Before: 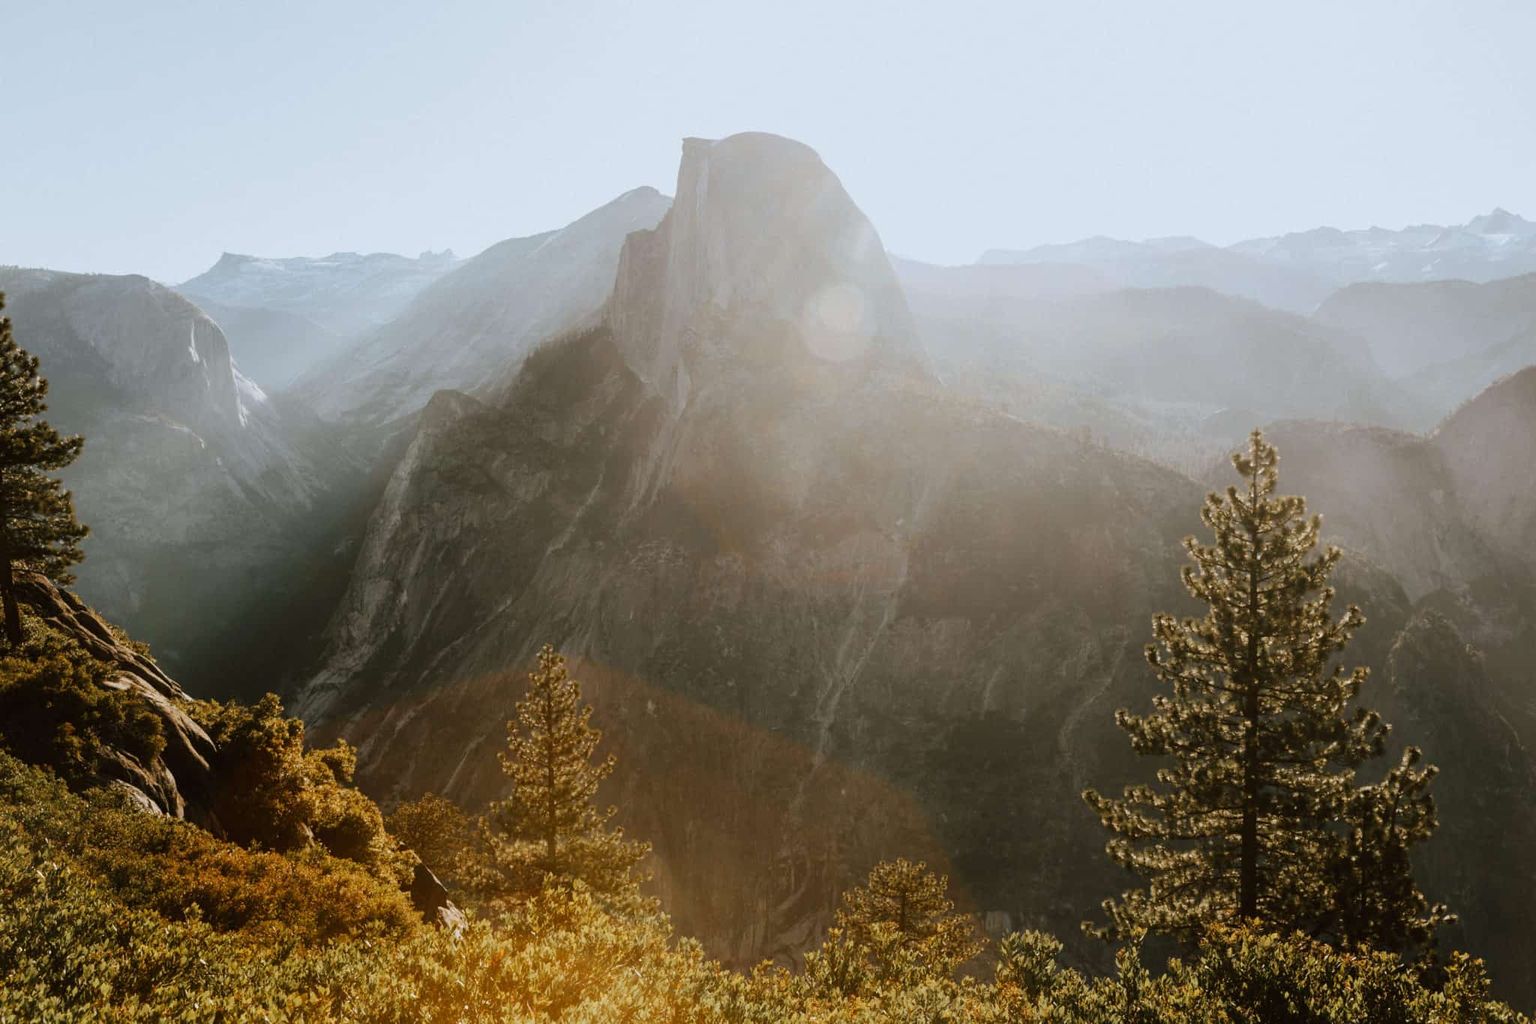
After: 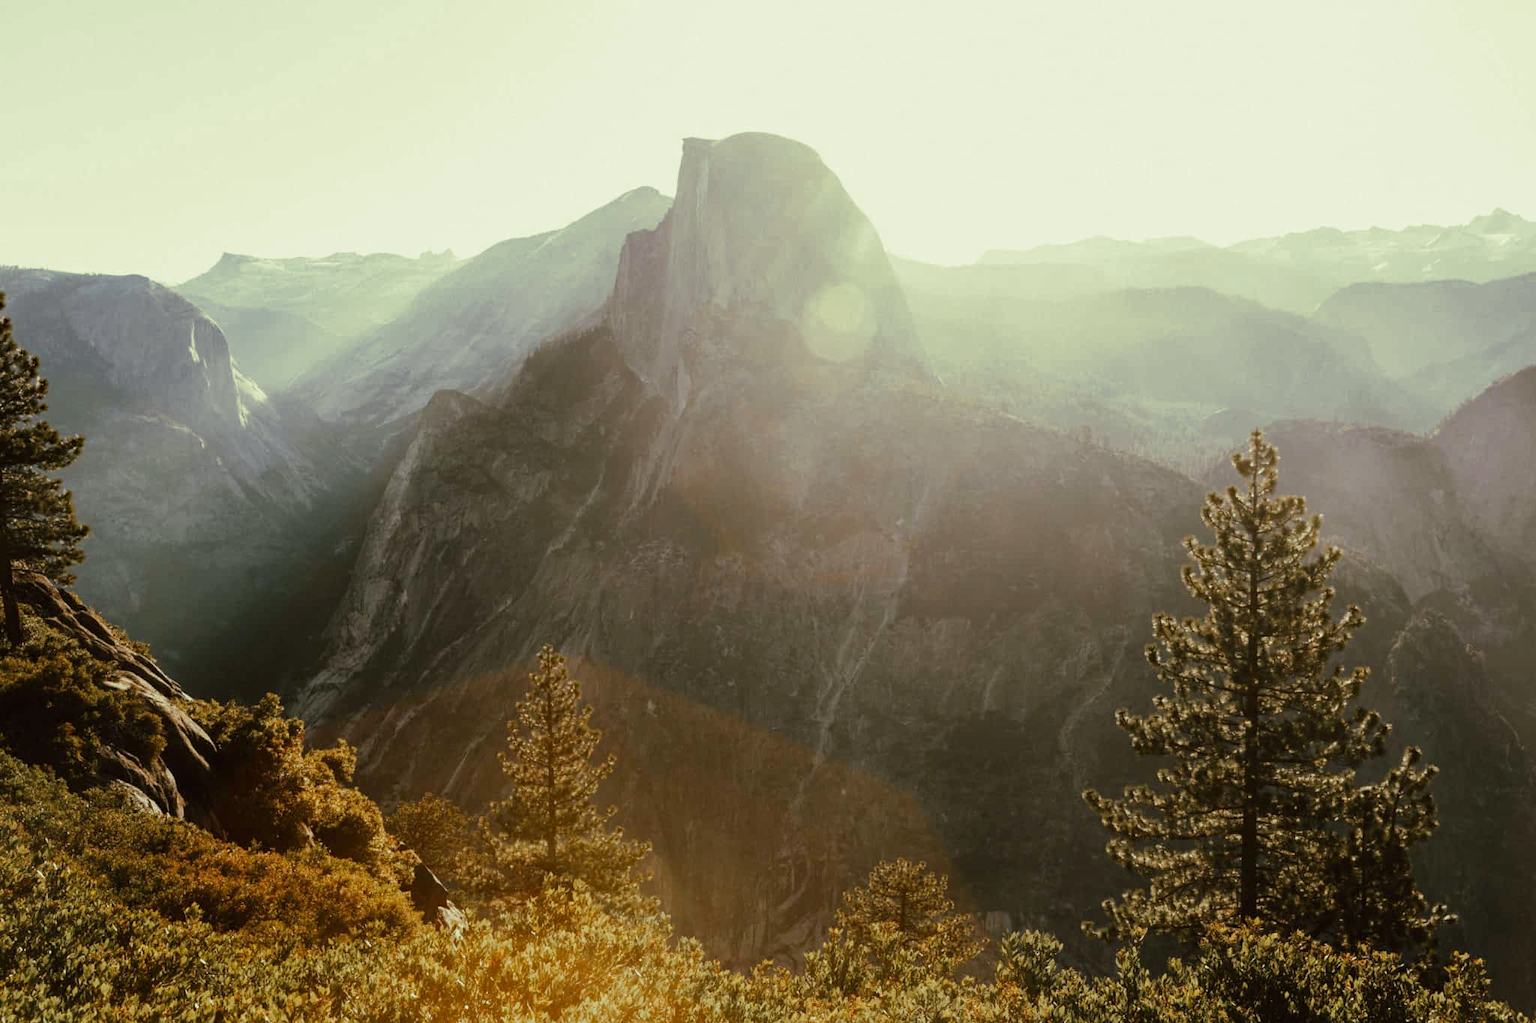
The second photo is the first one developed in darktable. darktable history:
split-toning: shadows › hue 290.82°, shadows › saturation 0.34, highlights › saturation 0.38, balance 0, compress 50%
haze removal: compatibility mode true, adaptive false
